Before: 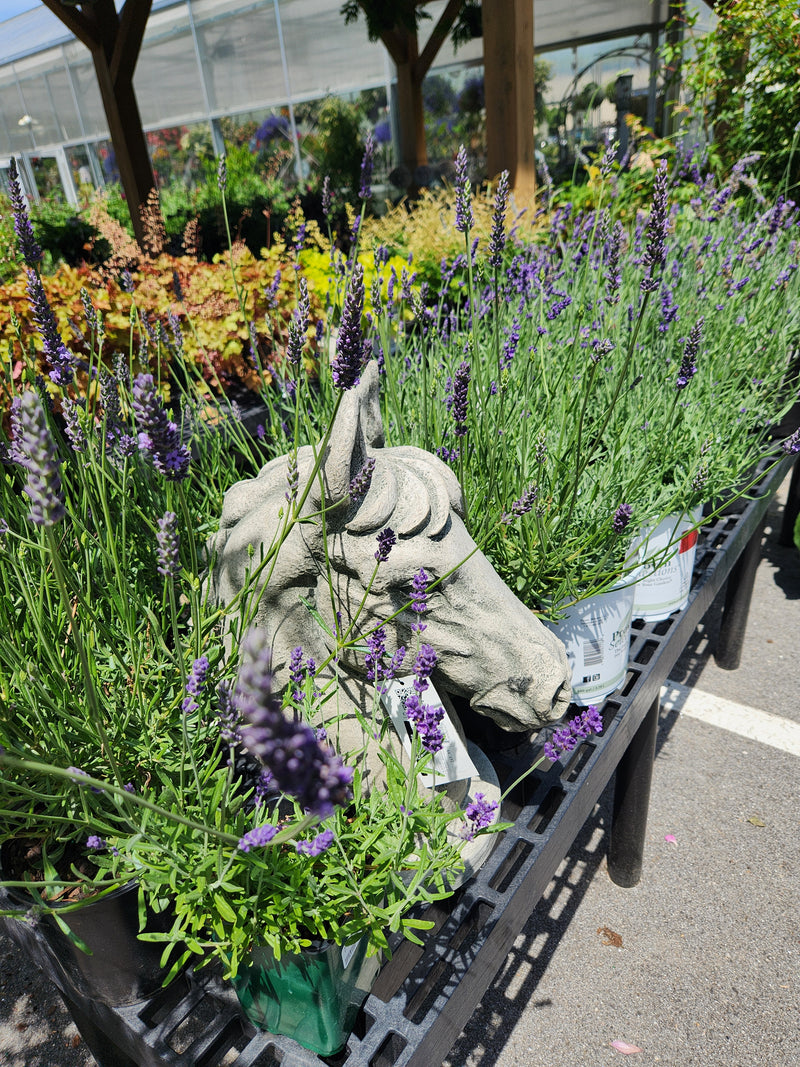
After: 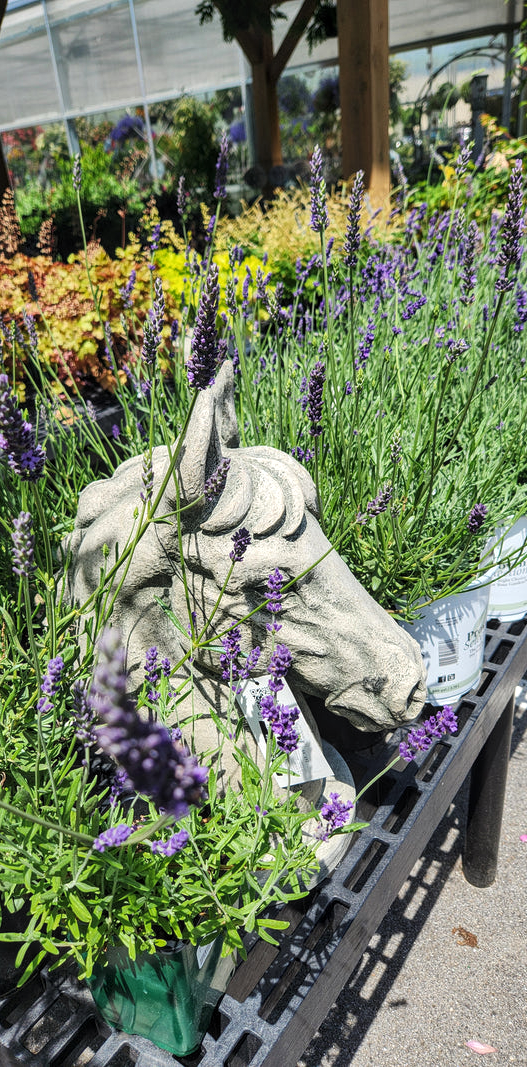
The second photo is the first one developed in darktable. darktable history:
local contrast: on, module defaults
crop and rotate: left 18.342%, right 15.696%
levels: levels [0.016, 0.484, 0.953]
exposure: black level correction -0.003, exposure 0.037 EV, compensate highlight preservation false
